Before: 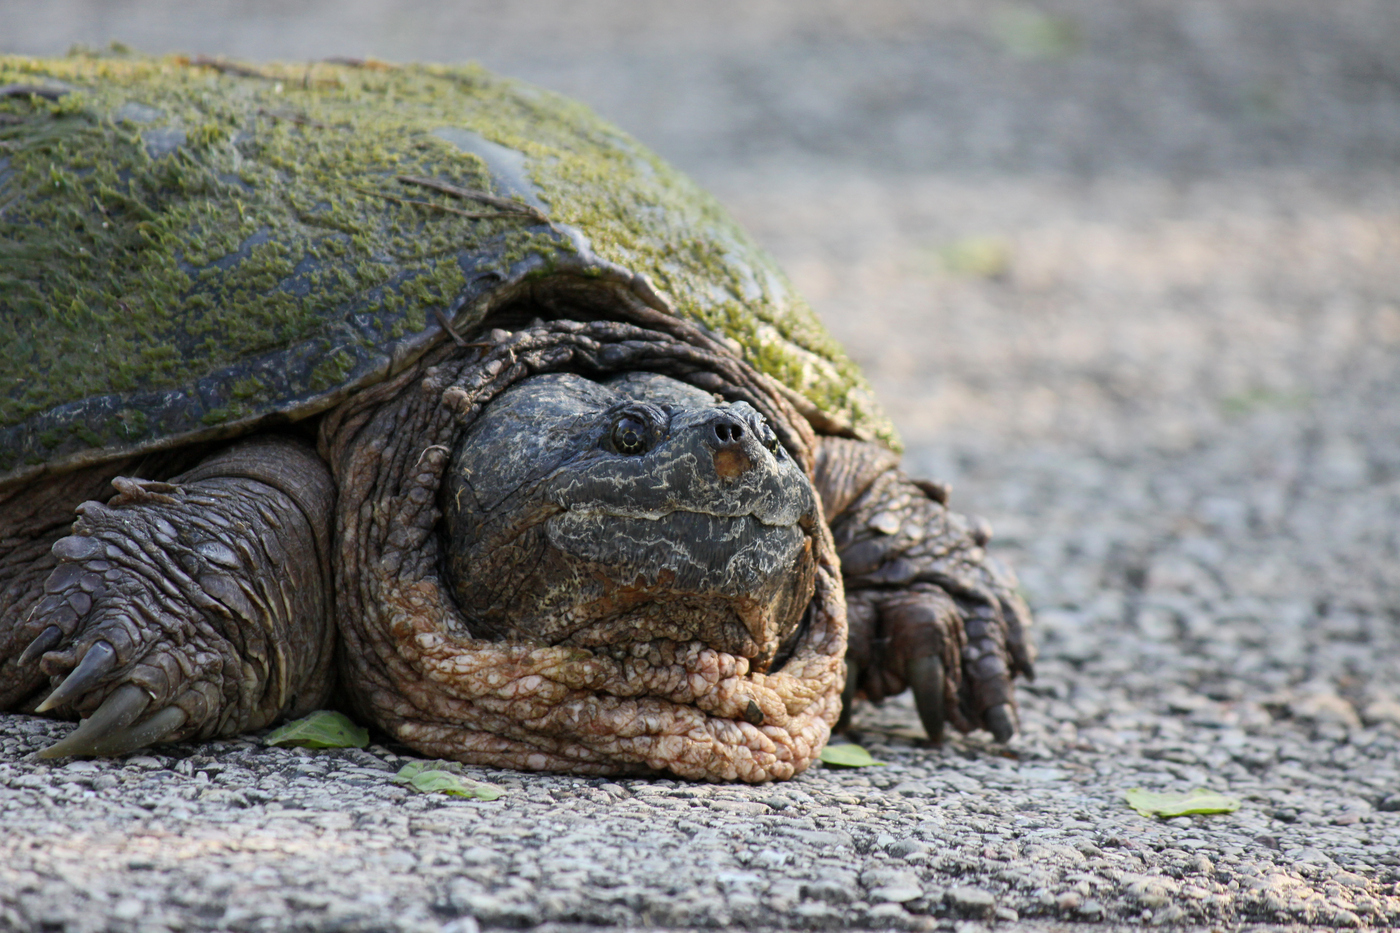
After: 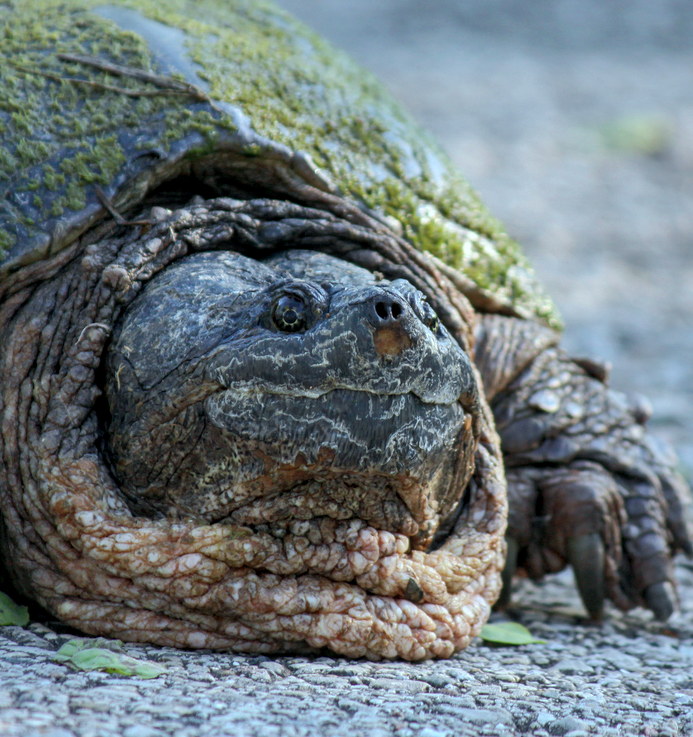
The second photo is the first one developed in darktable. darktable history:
shadows and highlights: on, module defaults
tone equalizer: edges refinement/feathering 500, mask exposure compensation -1.57 EV, preserve details no
local contrast: detail 130%
crop and rotate: angle 0.014°, left 24.337%, top 13.074%, right 26.118%, bottom 7.826%
color calibration: illuminant Planckian (black body), x 0.375, y 0.374, temperature 4115.43 K
